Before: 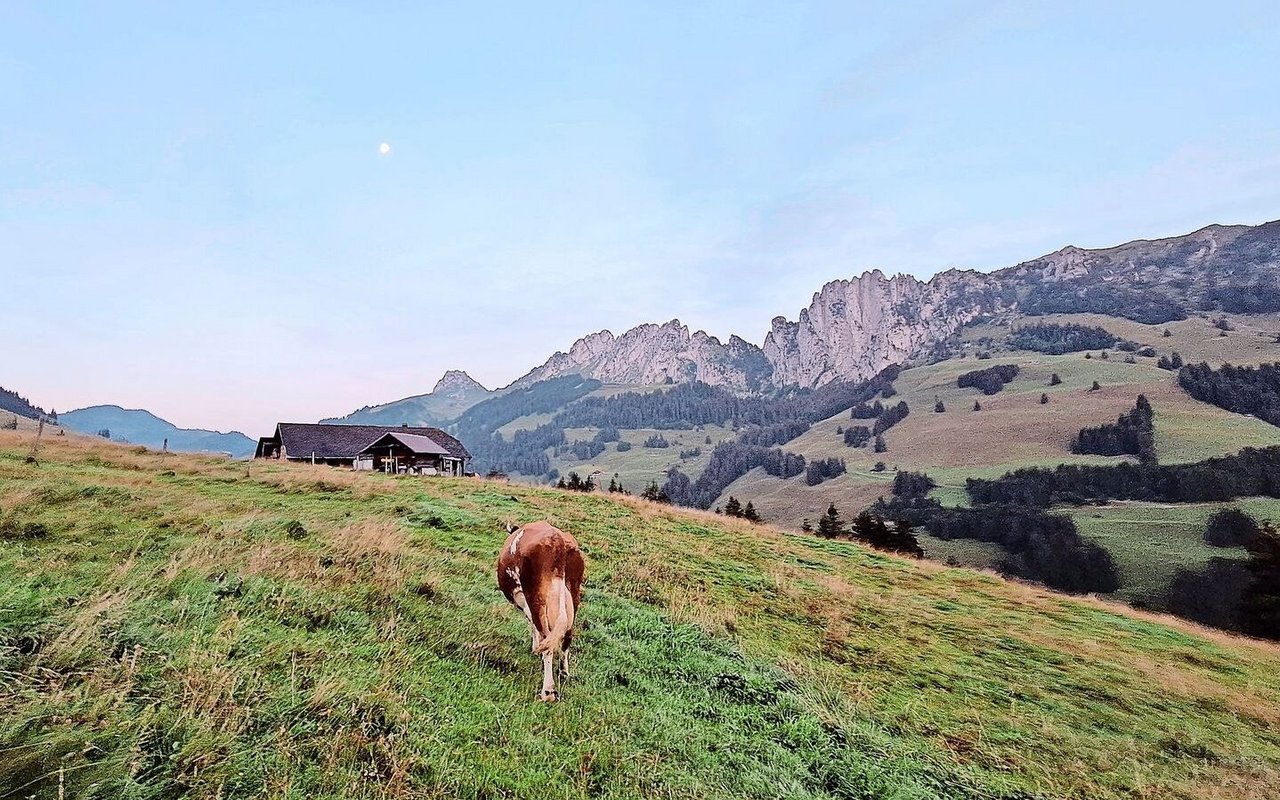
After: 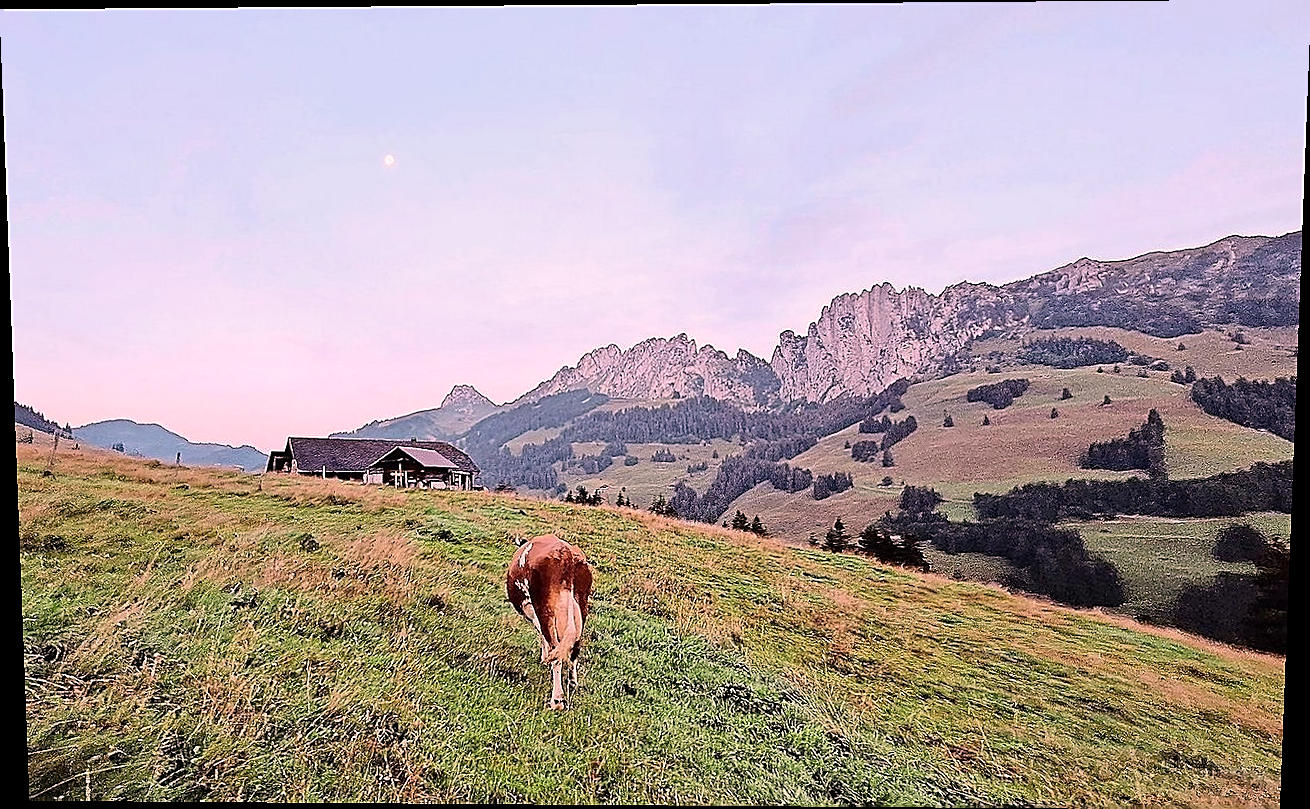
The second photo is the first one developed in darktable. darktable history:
color correction: highlights a* 14.52, highlights b* 4.84
rotate and perspective: lens shift (vertical) 0.048, lens shift (horizontal) -0.024, automatic cropping off
sharpen: radius 1.4, amount 1.25, threshold 0.7
